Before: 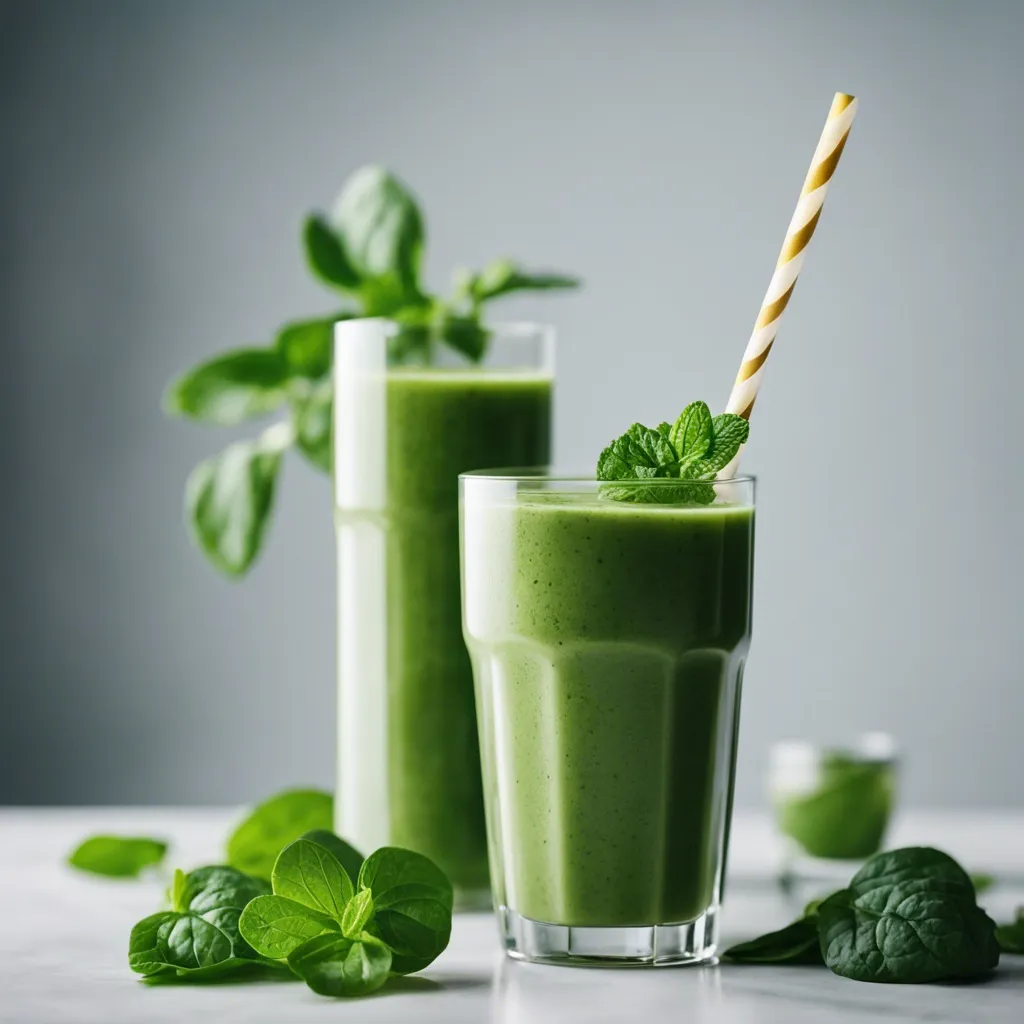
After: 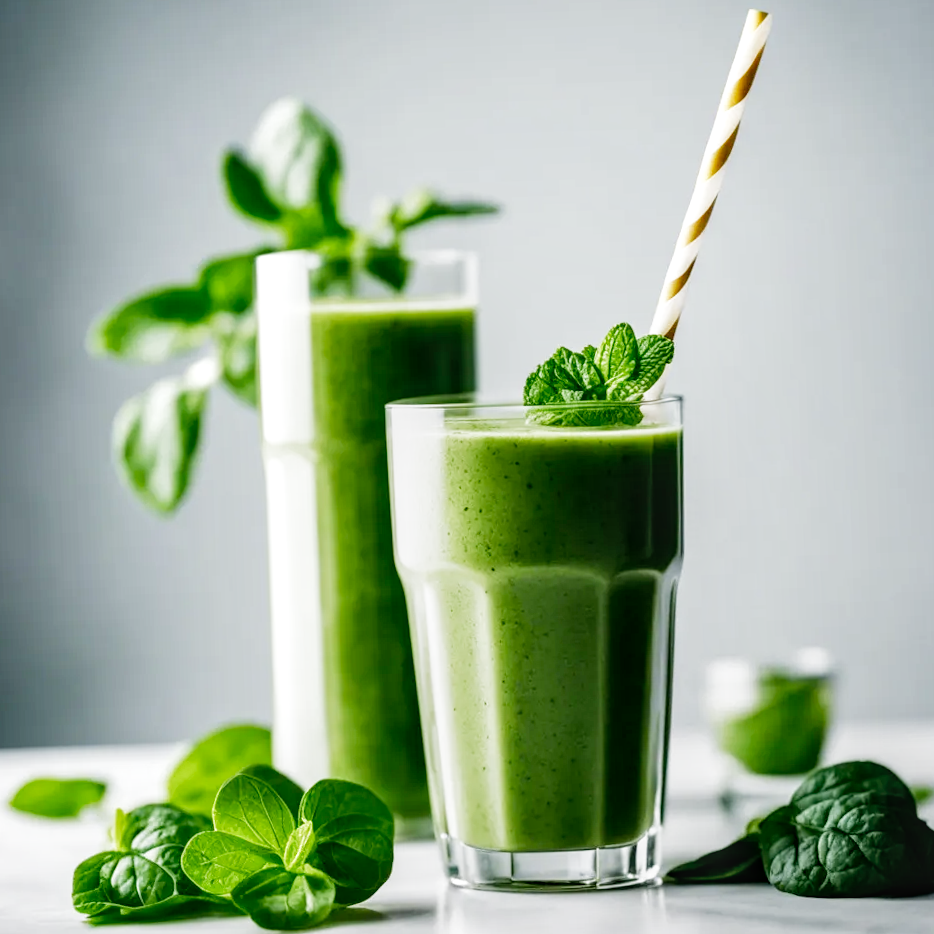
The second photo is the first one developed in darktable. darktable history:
filmic rgb: middle gray luminance 12.74%, black relative exposure -10.13 EV, white relative exposure 3.47 EV, threshold 6 EV, target black luminance 0%, hardness 5.74, latitude 44.69%, contrast 1.221, highlights saturation mix 5%, shadows ↔ highlights balance 26.78%, add noise in highlights 0, preserve chrominance no, color science v3 (2019), use custom middle-gray values true, iterations of high-quality reconstruction 0, contrast in highlights soft, enable highlight reconstruction true
tone equalizer: -8 EV -1.84 EV, -7 EV -1.16 EV, -6 EV -1.62 EV, smoothing diameter 25%, edges refinement/feathering 10, preserve details guided filter
crop and rotate: angle 1.96°, left 5.673%, top 5.673%
local contrast: detail 130%
